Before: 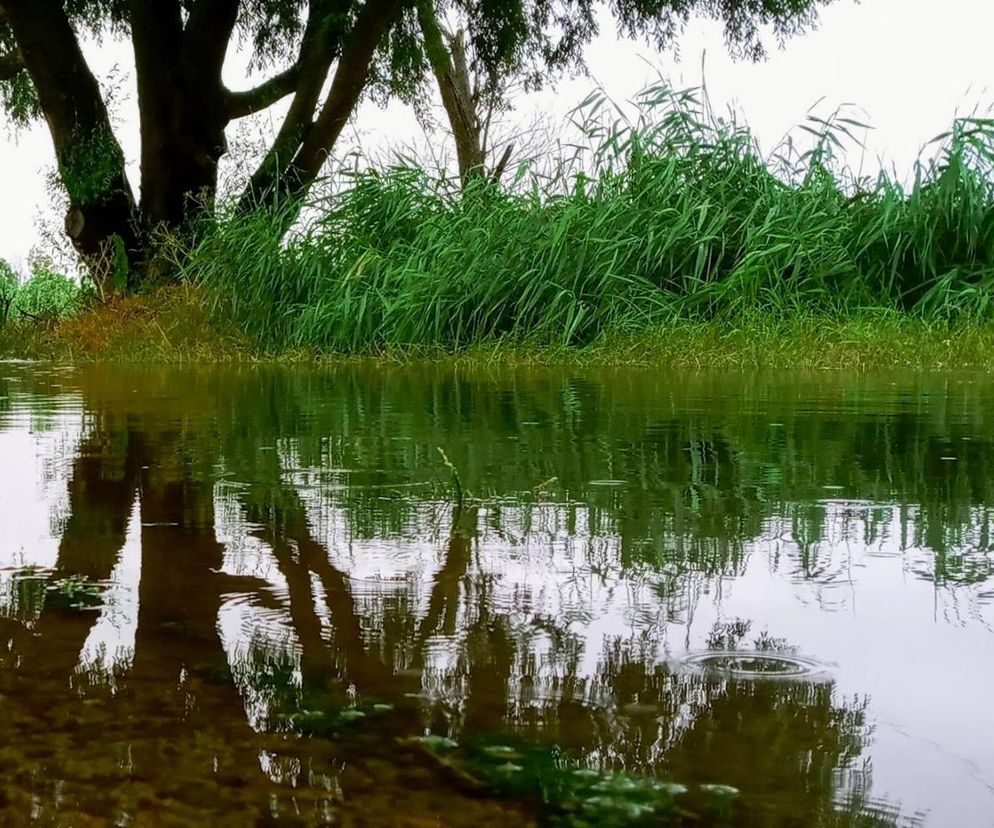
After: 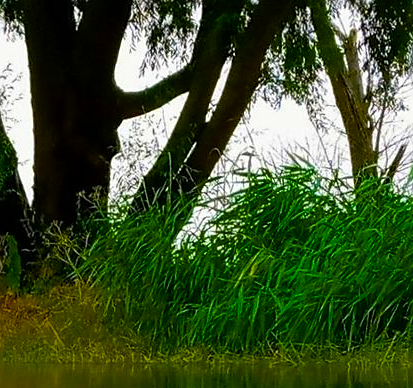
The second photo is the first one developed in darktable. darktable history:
crop and rotate: left 10.869%, top 0.082%, right 47.578%, bottom 52.961%
sharpen: radius 1.861, amount 0.413, threshold 1.736
color balance rgb: linear chroma grading › global chroma 14.747%, perceptual saturation grading › global saturation 30.364%, global vibrance 16.295%, saturation formula JzAzBz (2021)
